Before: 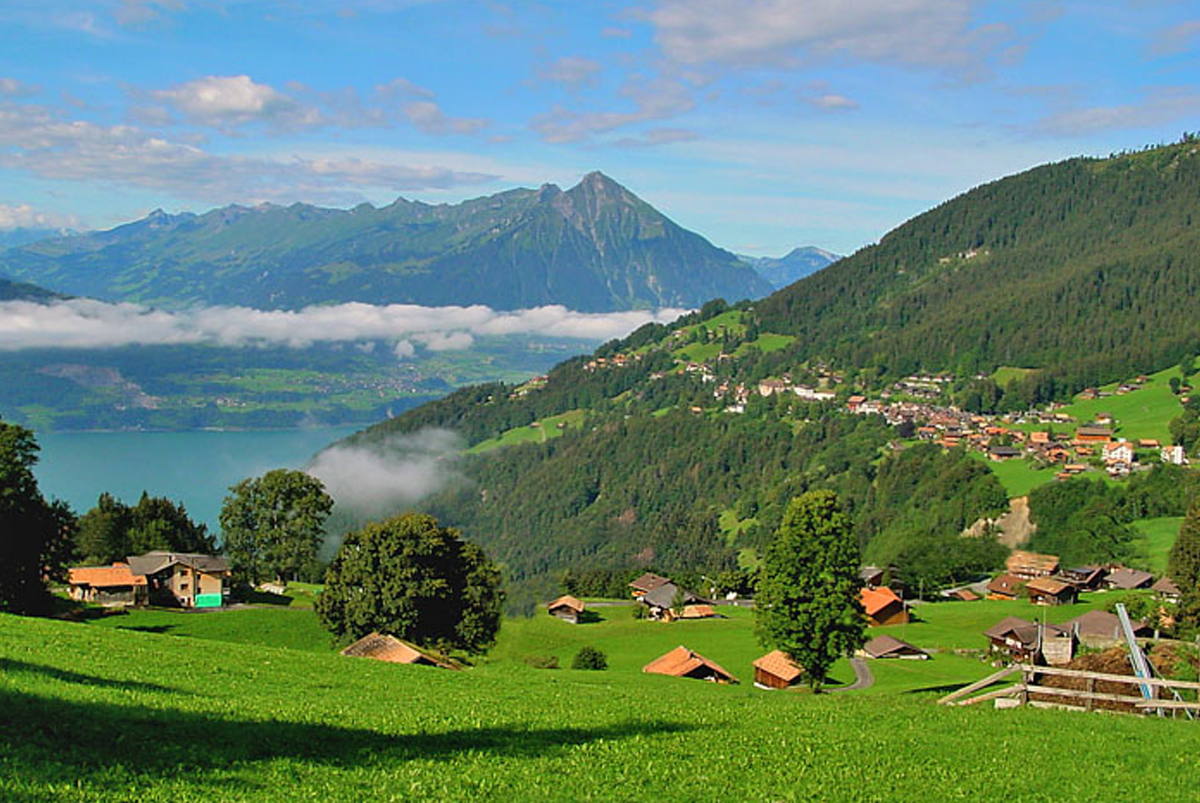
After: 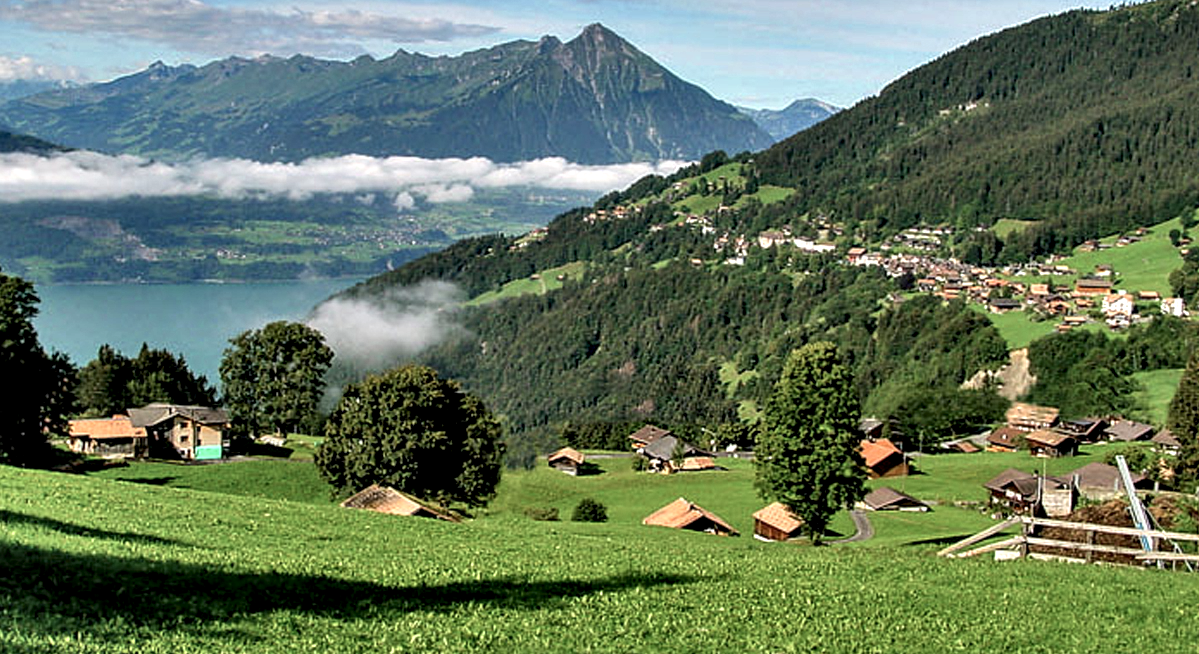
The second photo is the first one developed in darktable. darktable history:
crop and rotate: top 18.507%
contrast brightness saturation: contrast 0.06, brightness -0.01, saturation -0.23
shadows and highlights: soften with gaussian
local contrast: highlights 80%, shadows 57%, detail 175%, midtone range 0.602
